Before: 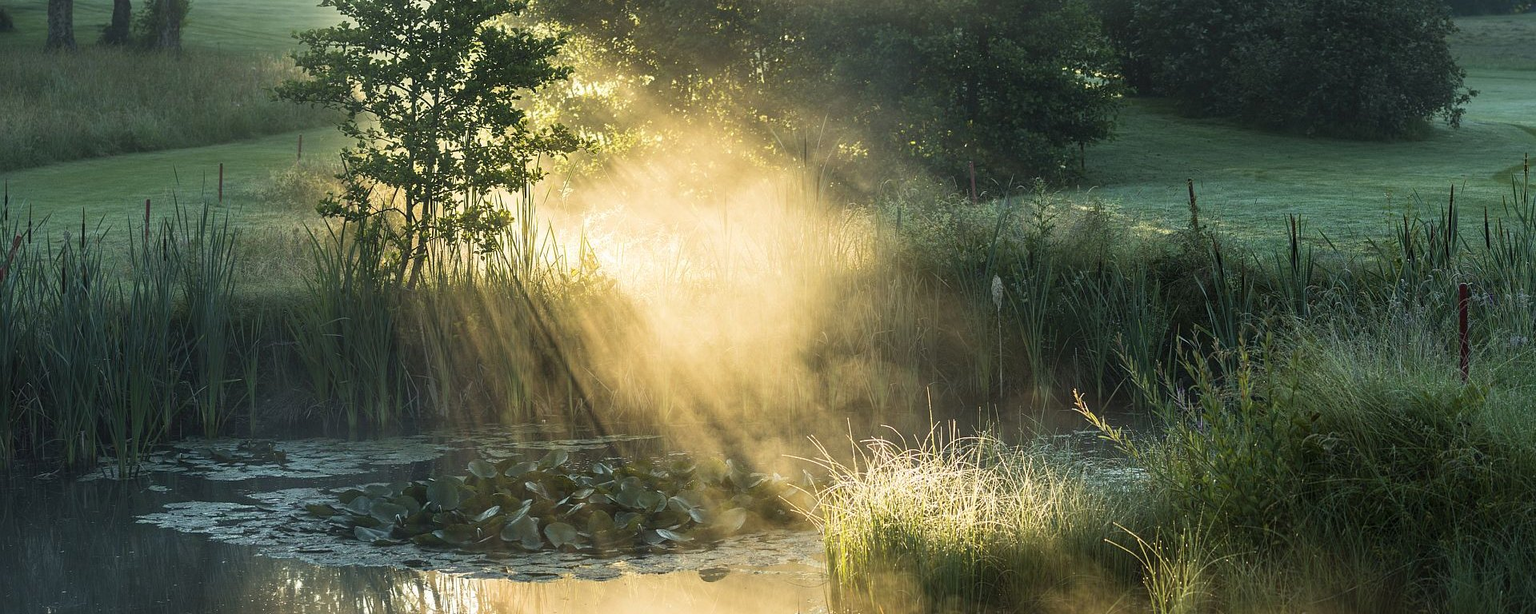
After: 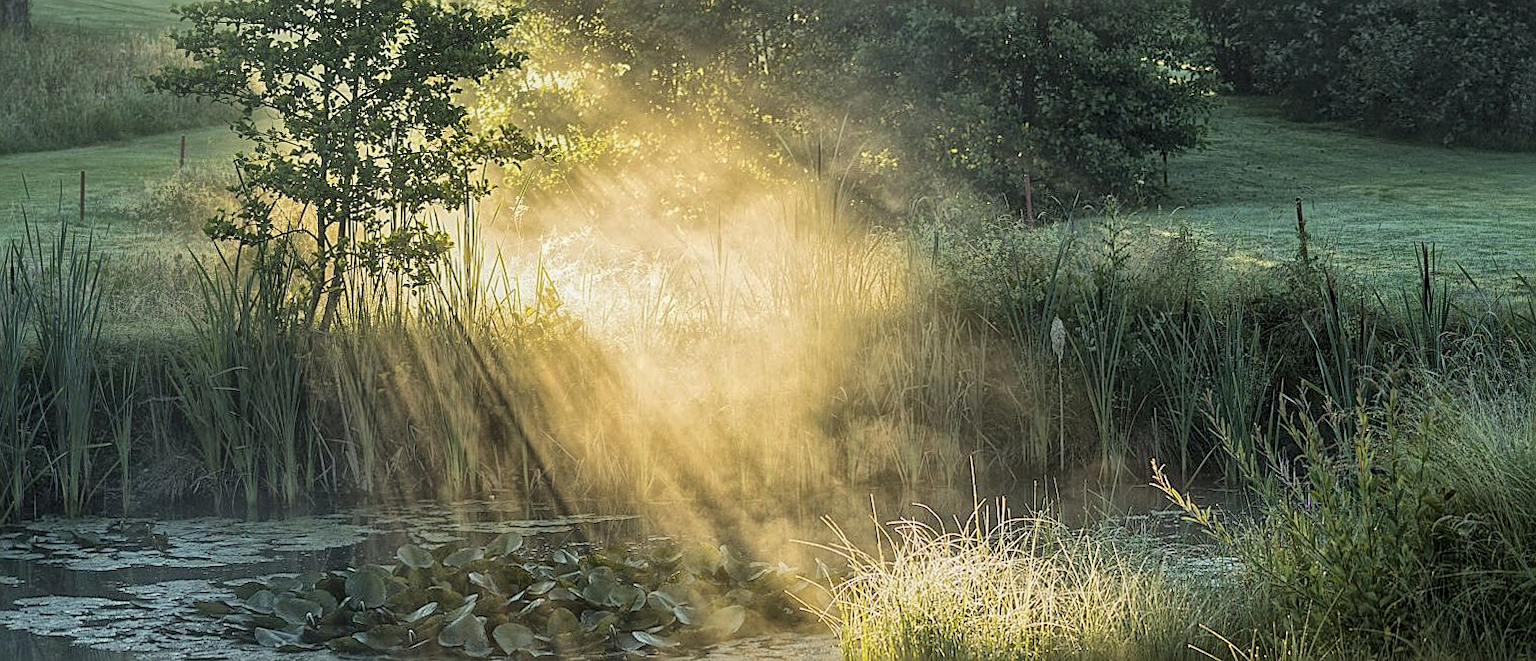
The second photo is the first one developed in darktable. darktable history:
crop: left 9.929%, top 3.475%, right 9.188%, bottom 9.529%
sharpen: on, module defaults
shadows and highlights: shadows 10, white point adjustment 1, highlights -40
exposure: exposure -0.048 EV, compensate highlight preservation false
local contrast: highlights 100%, shadows 100%, detail 120%, midtone range 0.2
rotate and perspective: rotation 0.174°, lens shift (vertical) 0.013, lens shift (horizontal) 0.019, shear 0.001, automatic cropping original format, crop left 0.007, crop right 0.991, crop top 0.016, crop bottom 0.997
global tonemap: drago (1, 100), detail 1
